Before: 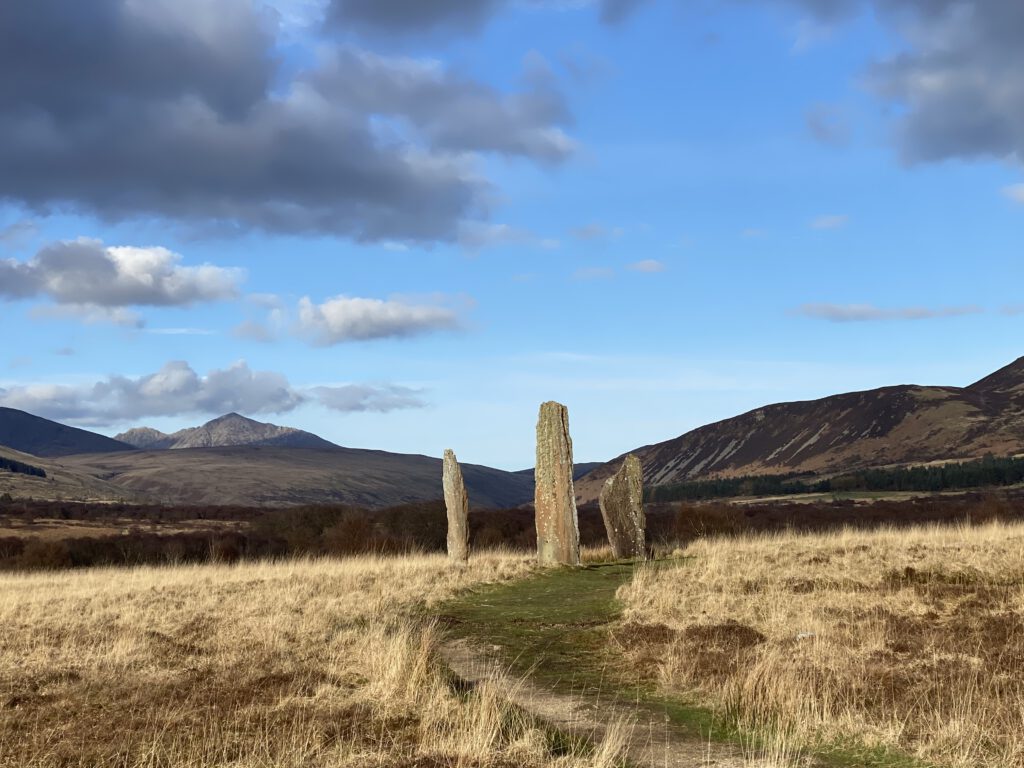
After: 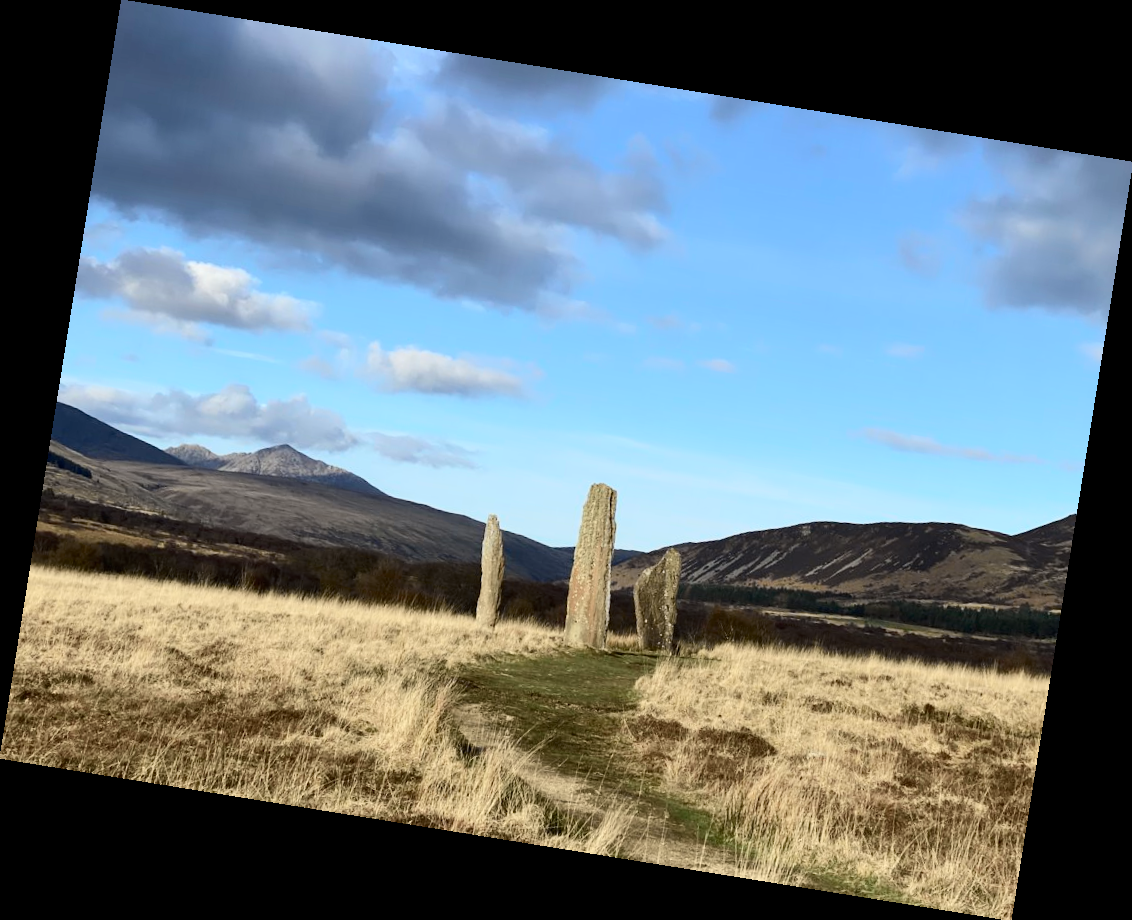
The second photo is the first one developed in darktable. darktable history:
tone curve: curves: ch0 [(0, 0) (0.078, 0.052) (0.236, 0.22) (0.427, 0.472) (0.508, 0.586) (0.654, 0.742) (0.793, 0.851) (0.994, 0.974)]; ch1 [(0, 0) (0.161, 0.092) (0.35, 0.33) (0.392, 0.392) (0.456, 0.456) (0.505, 0.502) (0.537, 0.518) (0.553, 0.534) (0.602, 0.579) (0.718, 0.718) (1, 1)]; ch2 [(0, 0) (0.346, 0.362) (0.411, 0.412) (0.502, 0.502) (0.531, 0.521) (0.586, 0.59) (0.621, 0.604) (1, 1)], color space Lab, independent channels, preserve colors none
rotate and perspective: rotation 9.12°, automatic cropping off
